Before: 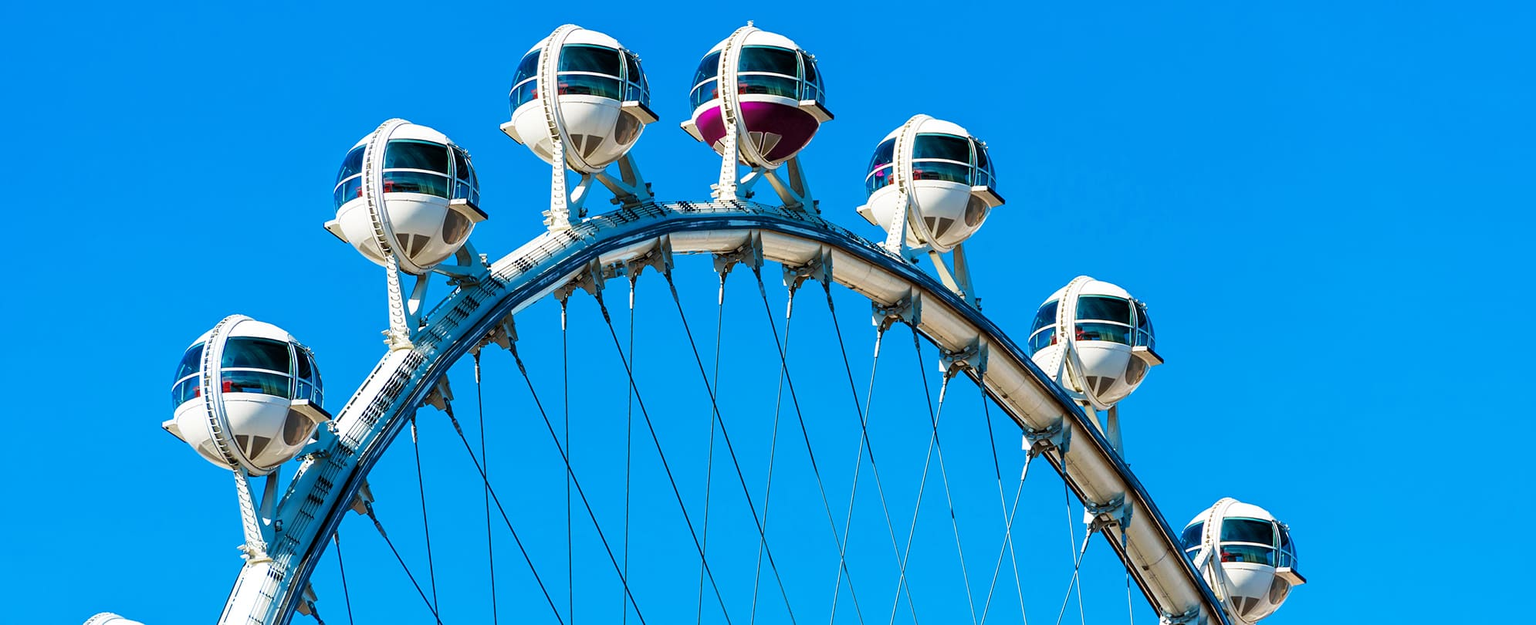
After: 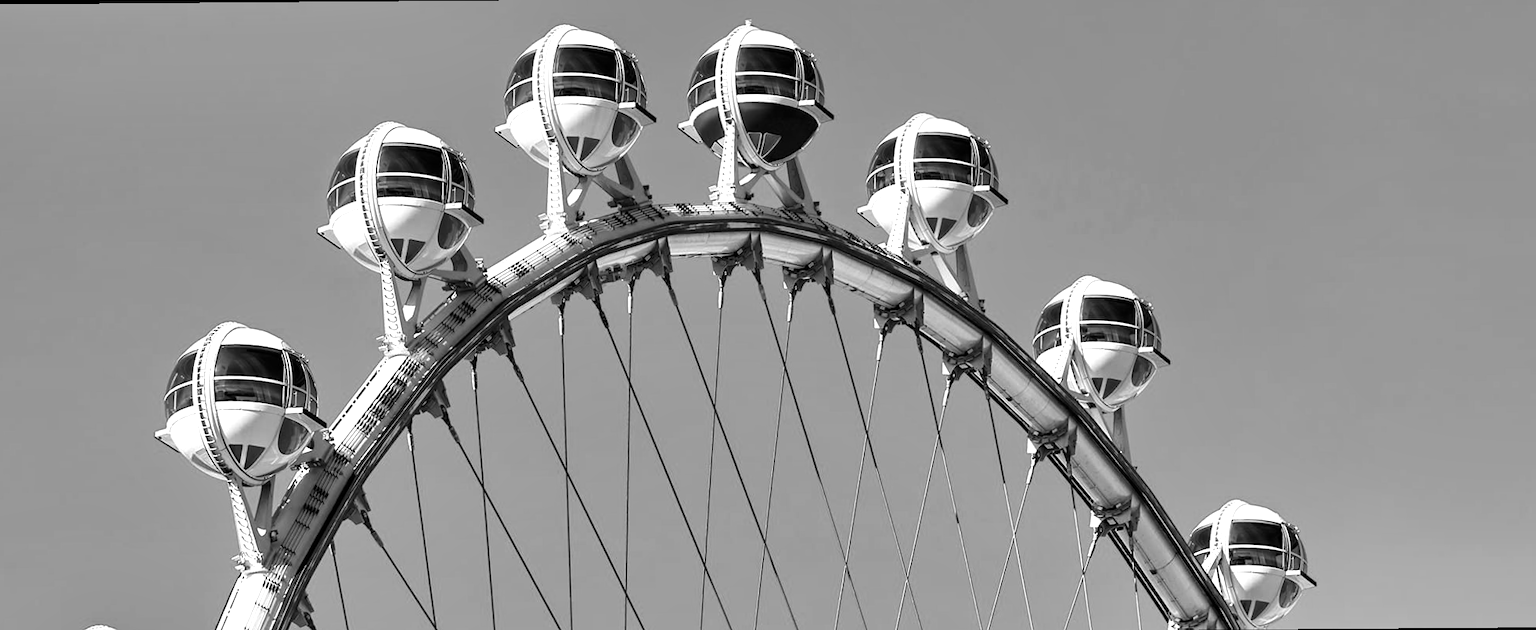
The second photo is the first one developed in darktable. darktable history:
shadows and highlights: shadows 43.71, white point adjustment -1.46, soften with gaussian
rotate and perspective: rotation -0.45°, automatic cropping original format, crop left 0.008, crop right 0.992, crop top 0.012, crop bottom 0.988
white balance: red 0.926, green 1.003, blue 1.133
monochrome: on, module defaults
tone equalizer: -8 EV -0.417 EV, -7 EV -0.389 EV, -6 EV -0.333 EV, -5 EV -0.222 EV, -3 EV 0.222 EV, -2 EV 0.333 EV, -1 EV 0.389 EV, +0 EV 0.417 EV, edges refinement/feathering 500, mask exposure compensation -1.25 EV, preserve details no
